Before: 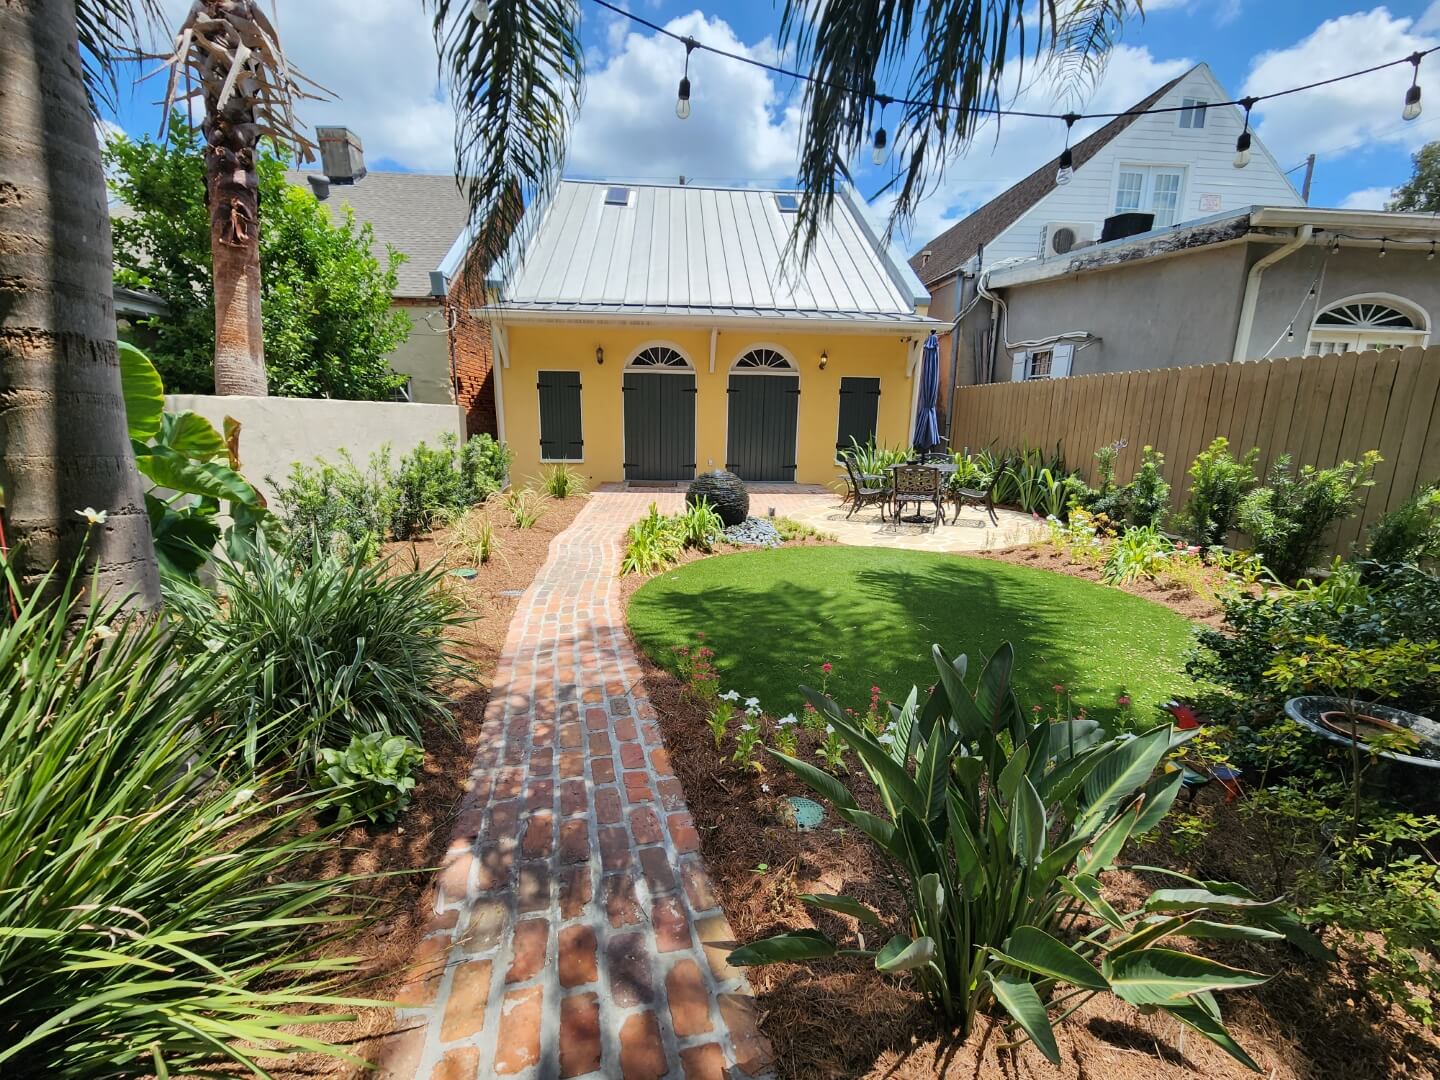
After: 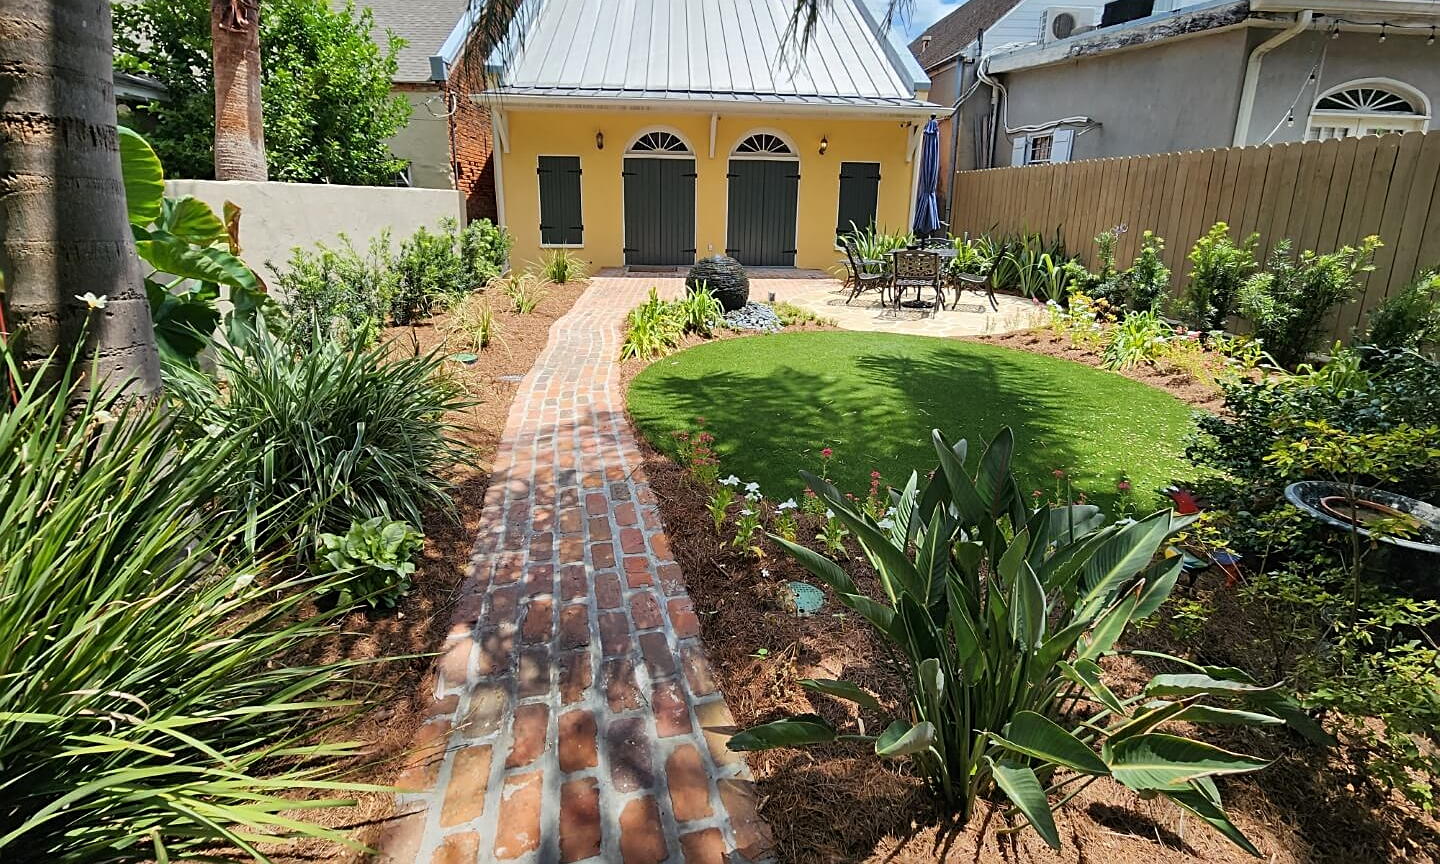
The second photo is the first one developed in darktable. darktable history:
crop and rotate: top 19.998%
sharpen: on, module defaults
